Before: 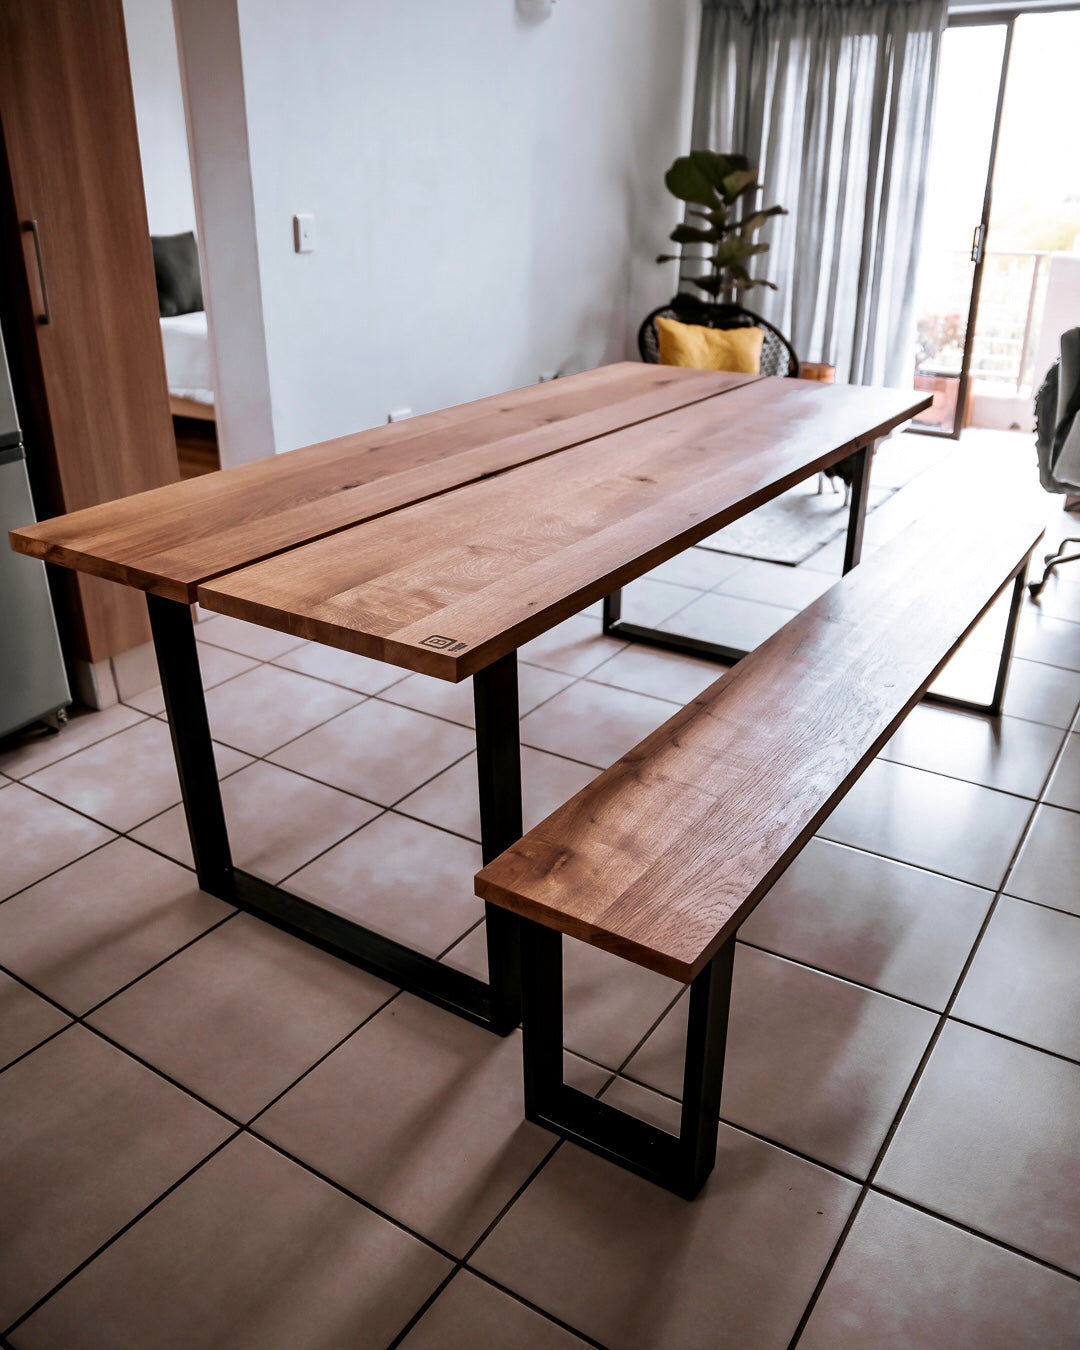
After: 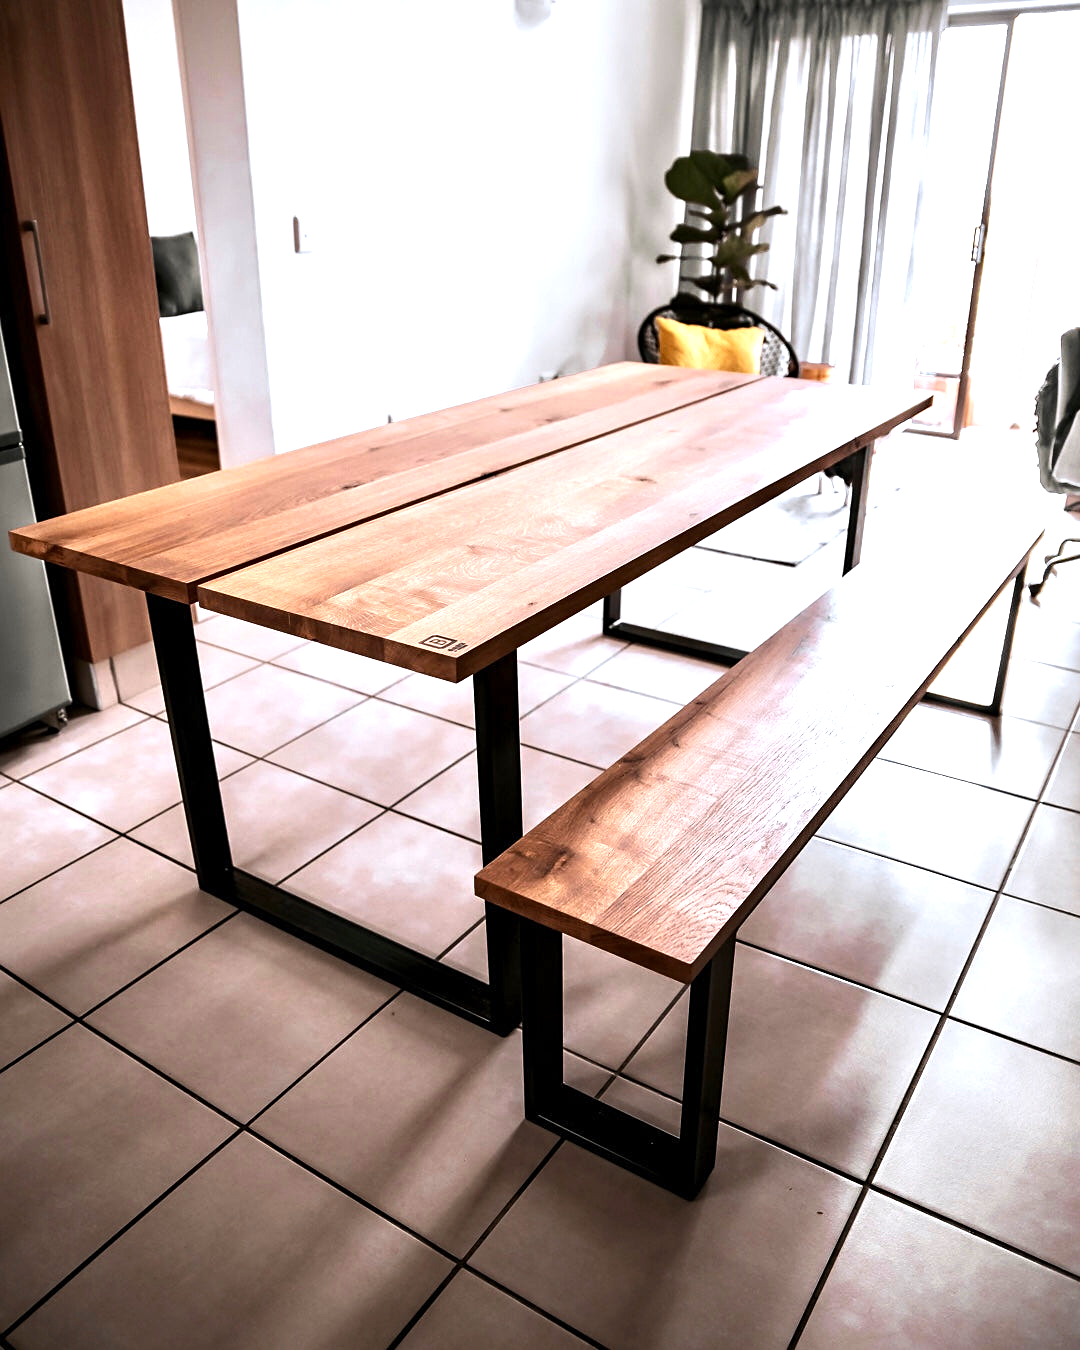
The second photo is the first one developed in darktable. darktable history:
tone equalizer: -8 EV 0.001 EV, -7 EV -0.002 EV, -6 EV 0.001 EV, -5 EV -0.033 EV, -4 EV -0.115 EV, -3 EV -0.139 EV, -2 EV 0.262 EV, -1 EV 0.72 EV, +0 EV 0.49 EV
exposure: exposure 0.517 EV, compensate highlight preservation false
sharpen: amount 0.202
